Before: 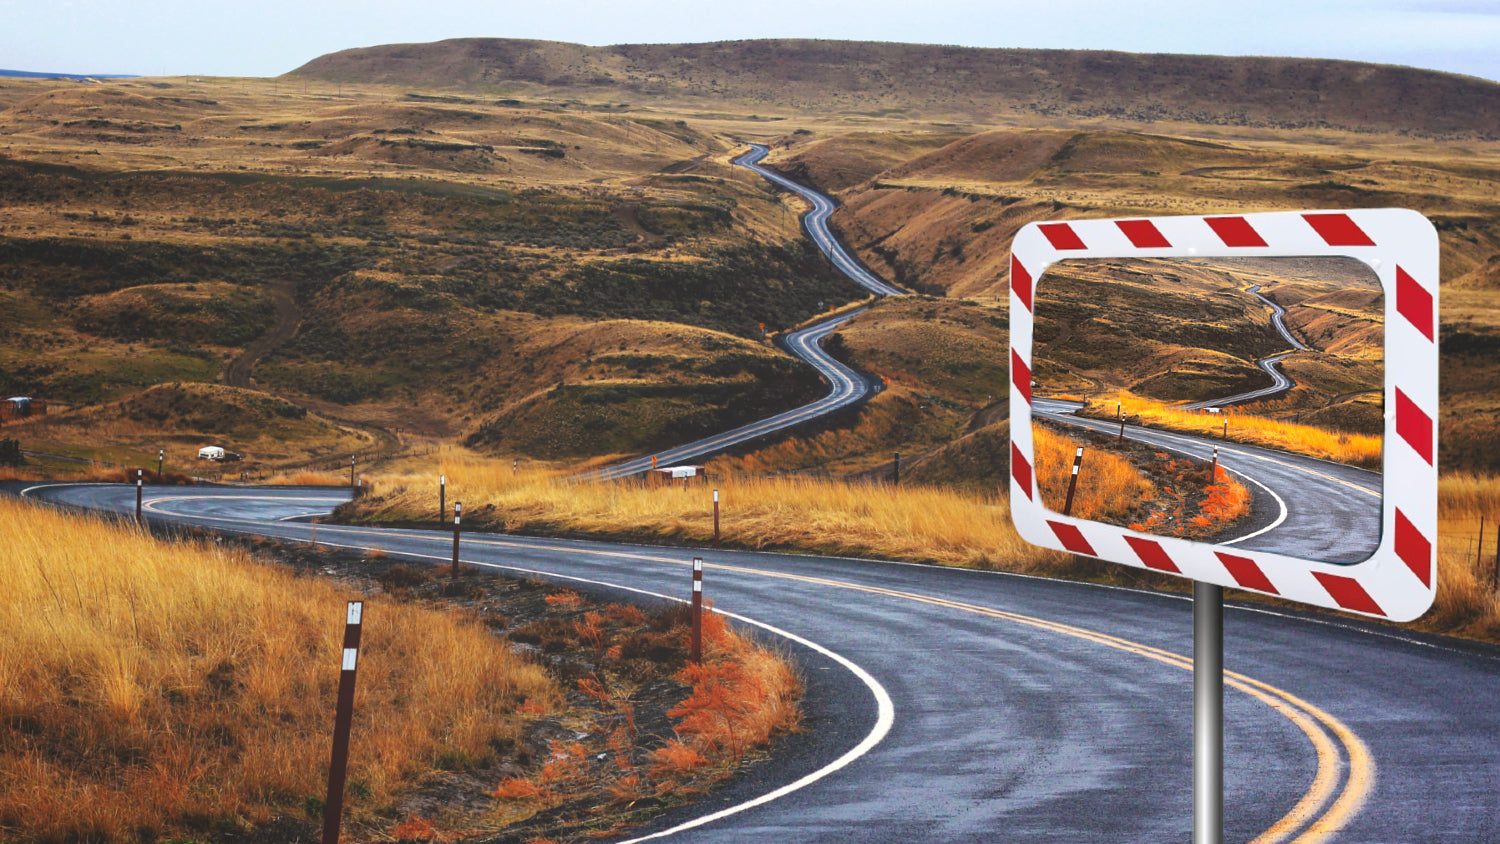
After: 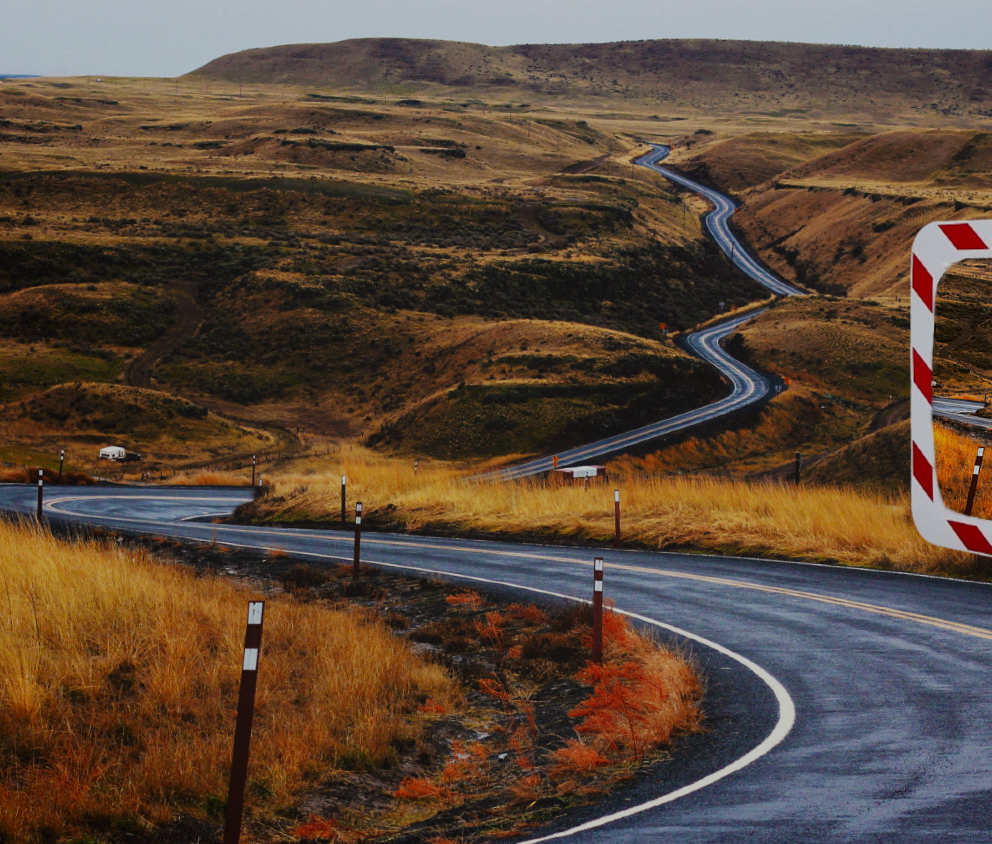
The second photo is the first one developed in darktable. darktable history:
exposure: black level correction 0.001, compensate highlight preservation false
contrast brightness saturation: brightness -0.219, saturation 0.075
crop and rotate: left 6.712%, right 27.12%
filmic rgb: black relative exposure -7.65 EV, white relative exposure 4.56 EV, hardness 3.61
